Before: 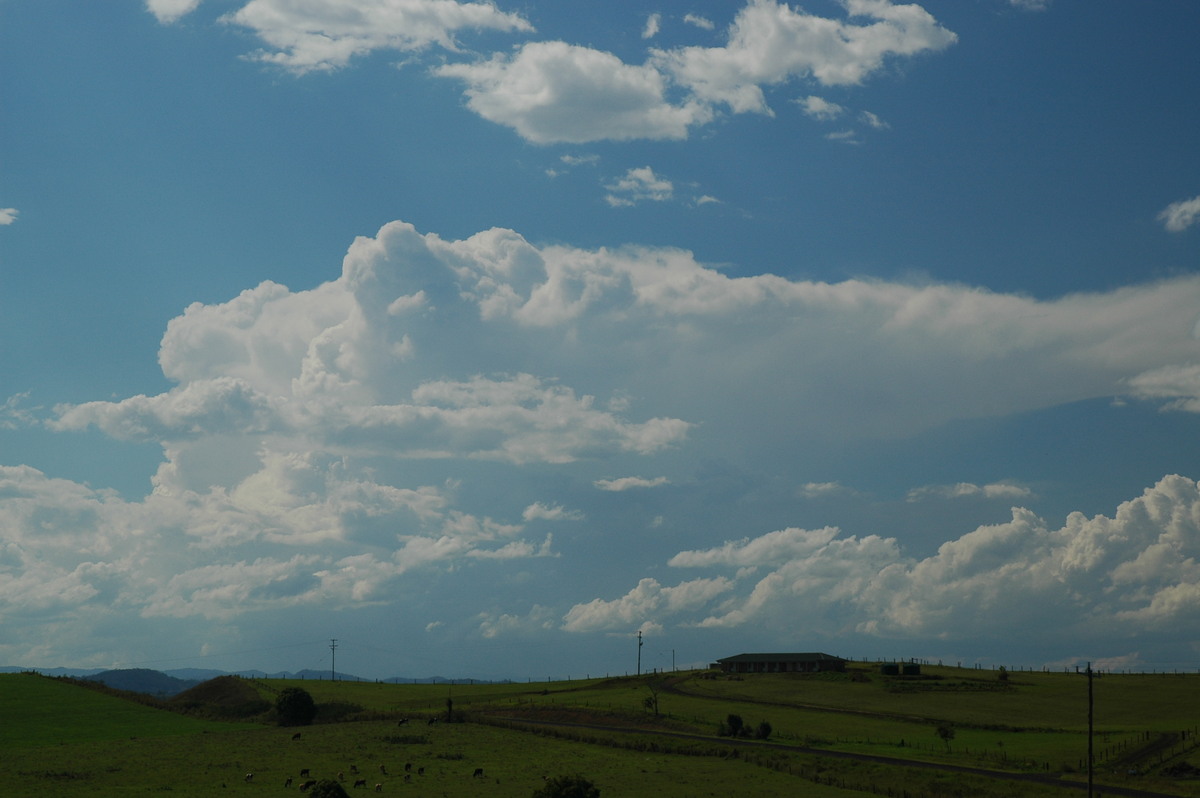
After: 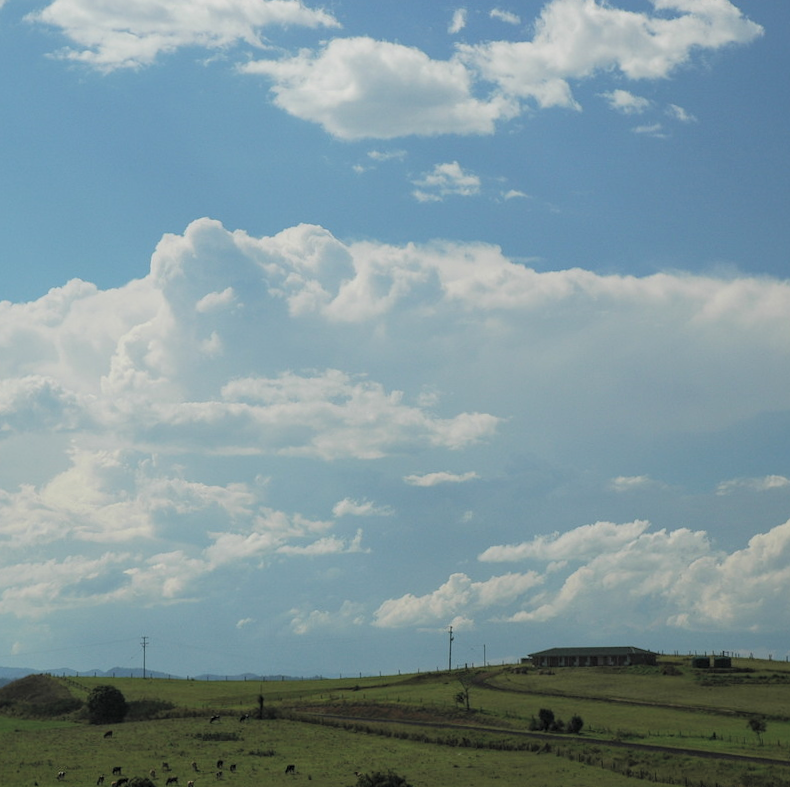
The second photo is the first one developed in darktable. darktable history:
rotate and perspective: rotation -0.45°, automatic cropping original format, crop left 0.008, crop right 0.992, crop top 0.012, crop bottom 0.988
exposure: compensate highlight preservation false
contrast brightness saturation: brightness 0.28
crop and rotate: left 15.546%, right 17.787%
local contrast: on, module defaults
